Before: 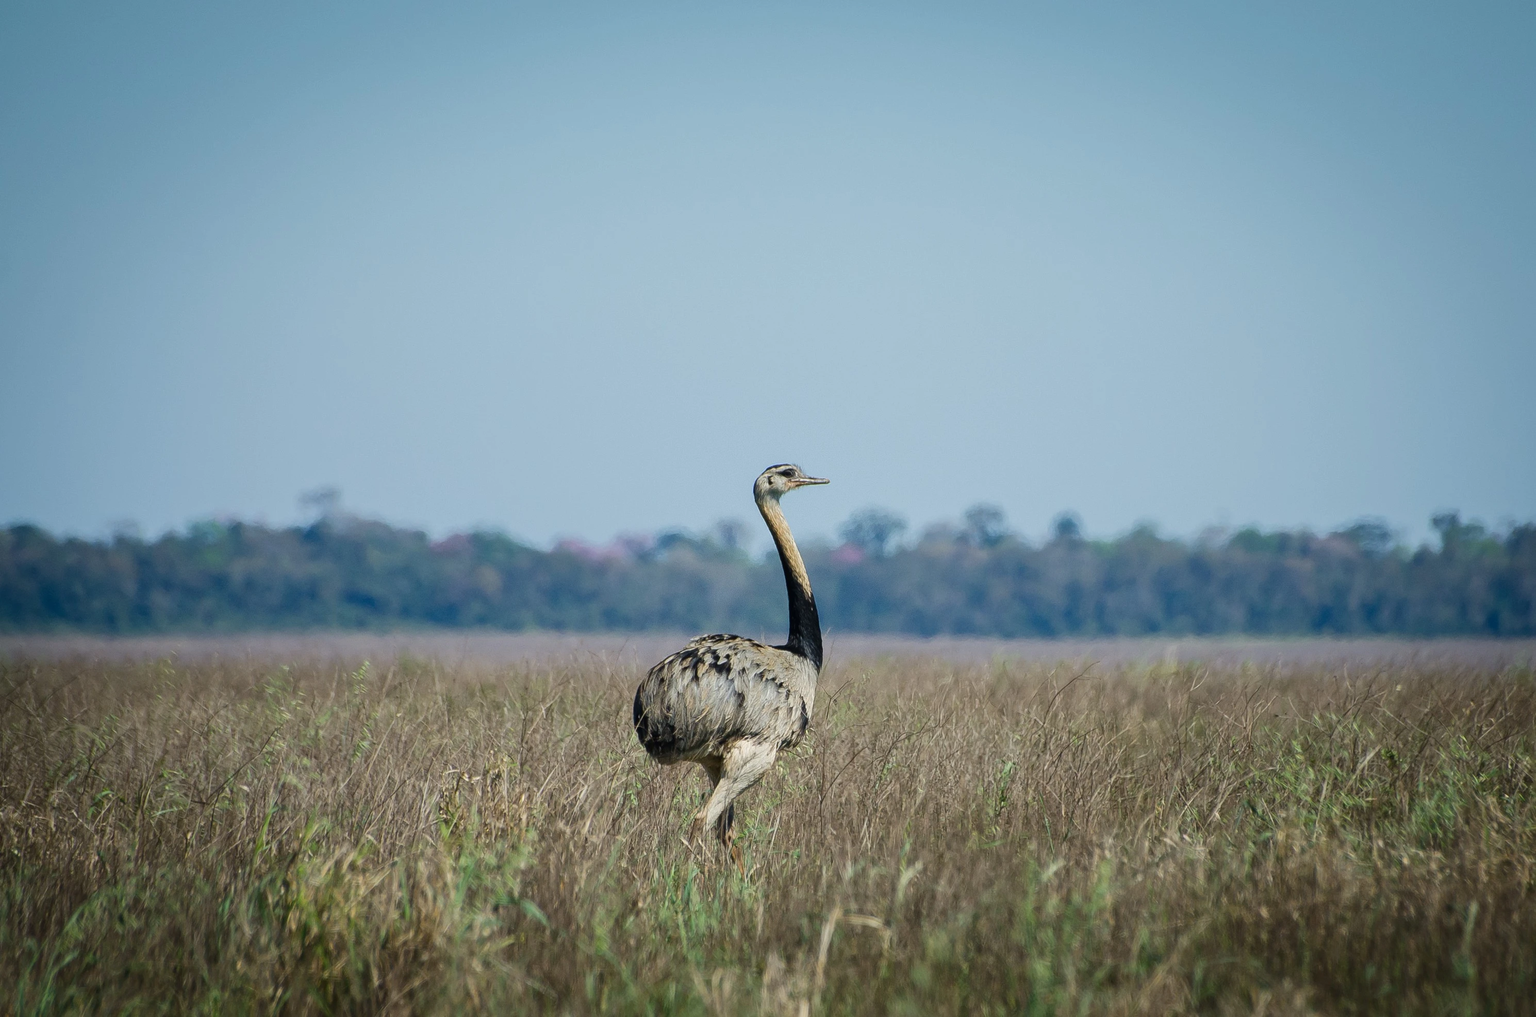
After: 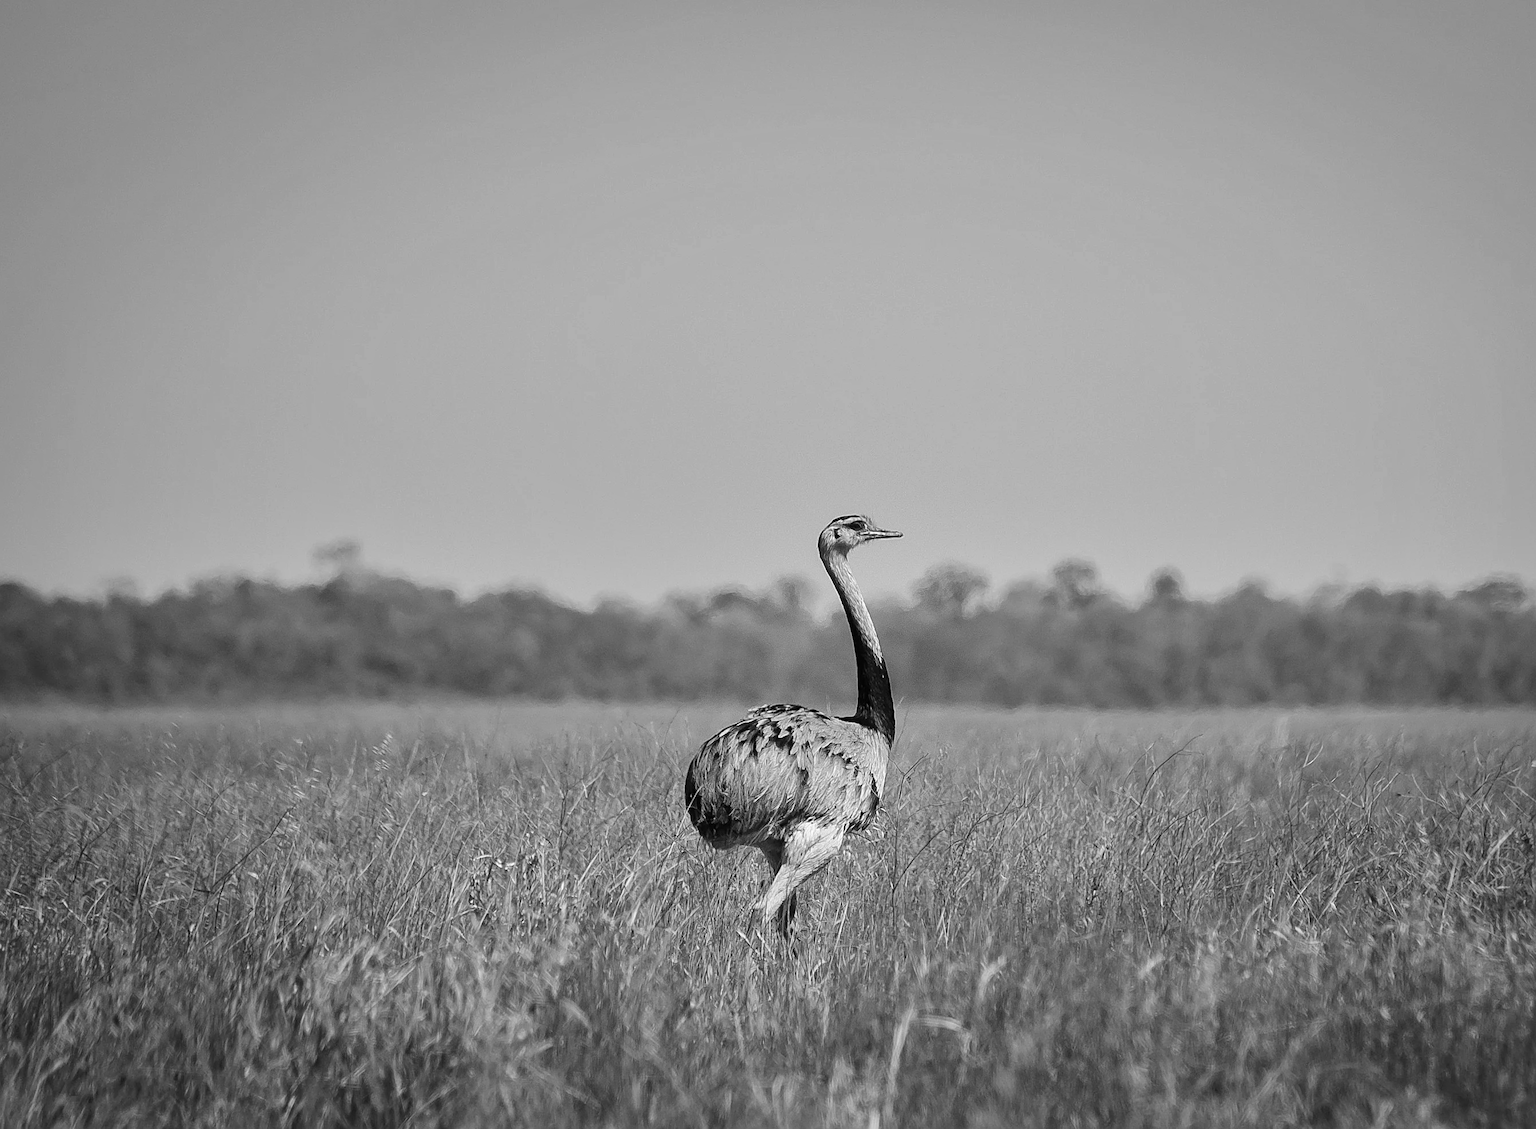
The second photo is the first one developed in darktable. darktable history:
sharpen: on, module defaults
monochrome: a -3.63, b -0.465
exposure: exposure 0.15 EV, compensate highlight preservation false
tone equalizer: on, module defaults
crop and rotate: left 1.088%, right 8.807%
shadows and highlights: low approximation 0.01, soften with gaussian
